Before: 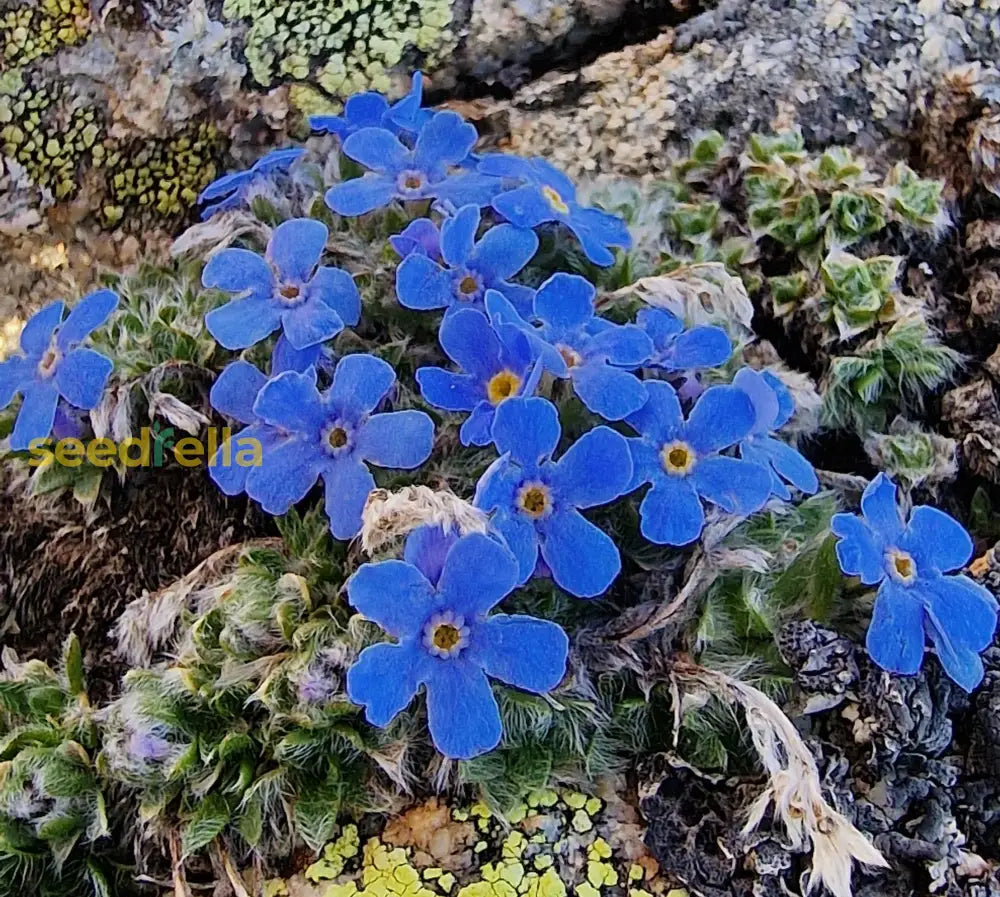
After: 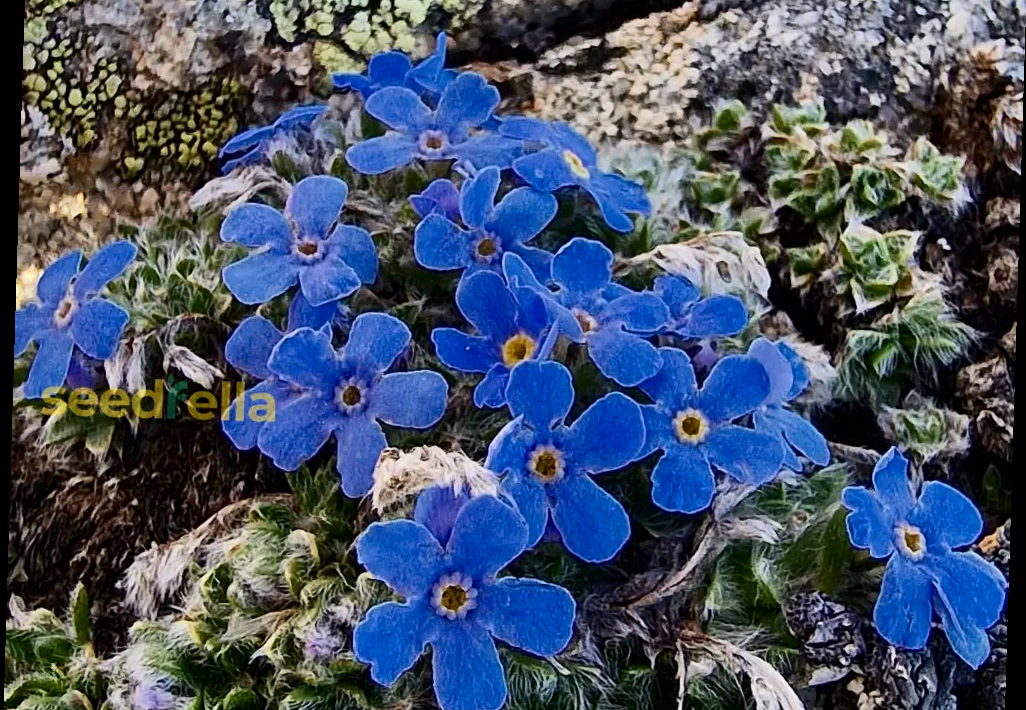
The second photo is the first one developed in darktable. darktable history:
crop: top 5.667%, bottom 17.637%
contrast brightness saturation: contrast 0.28
exposure: exposure -0.177 EV, compensate highlight preservation false
rotate and perspective: rotation 1.72°, automatic cropping off
